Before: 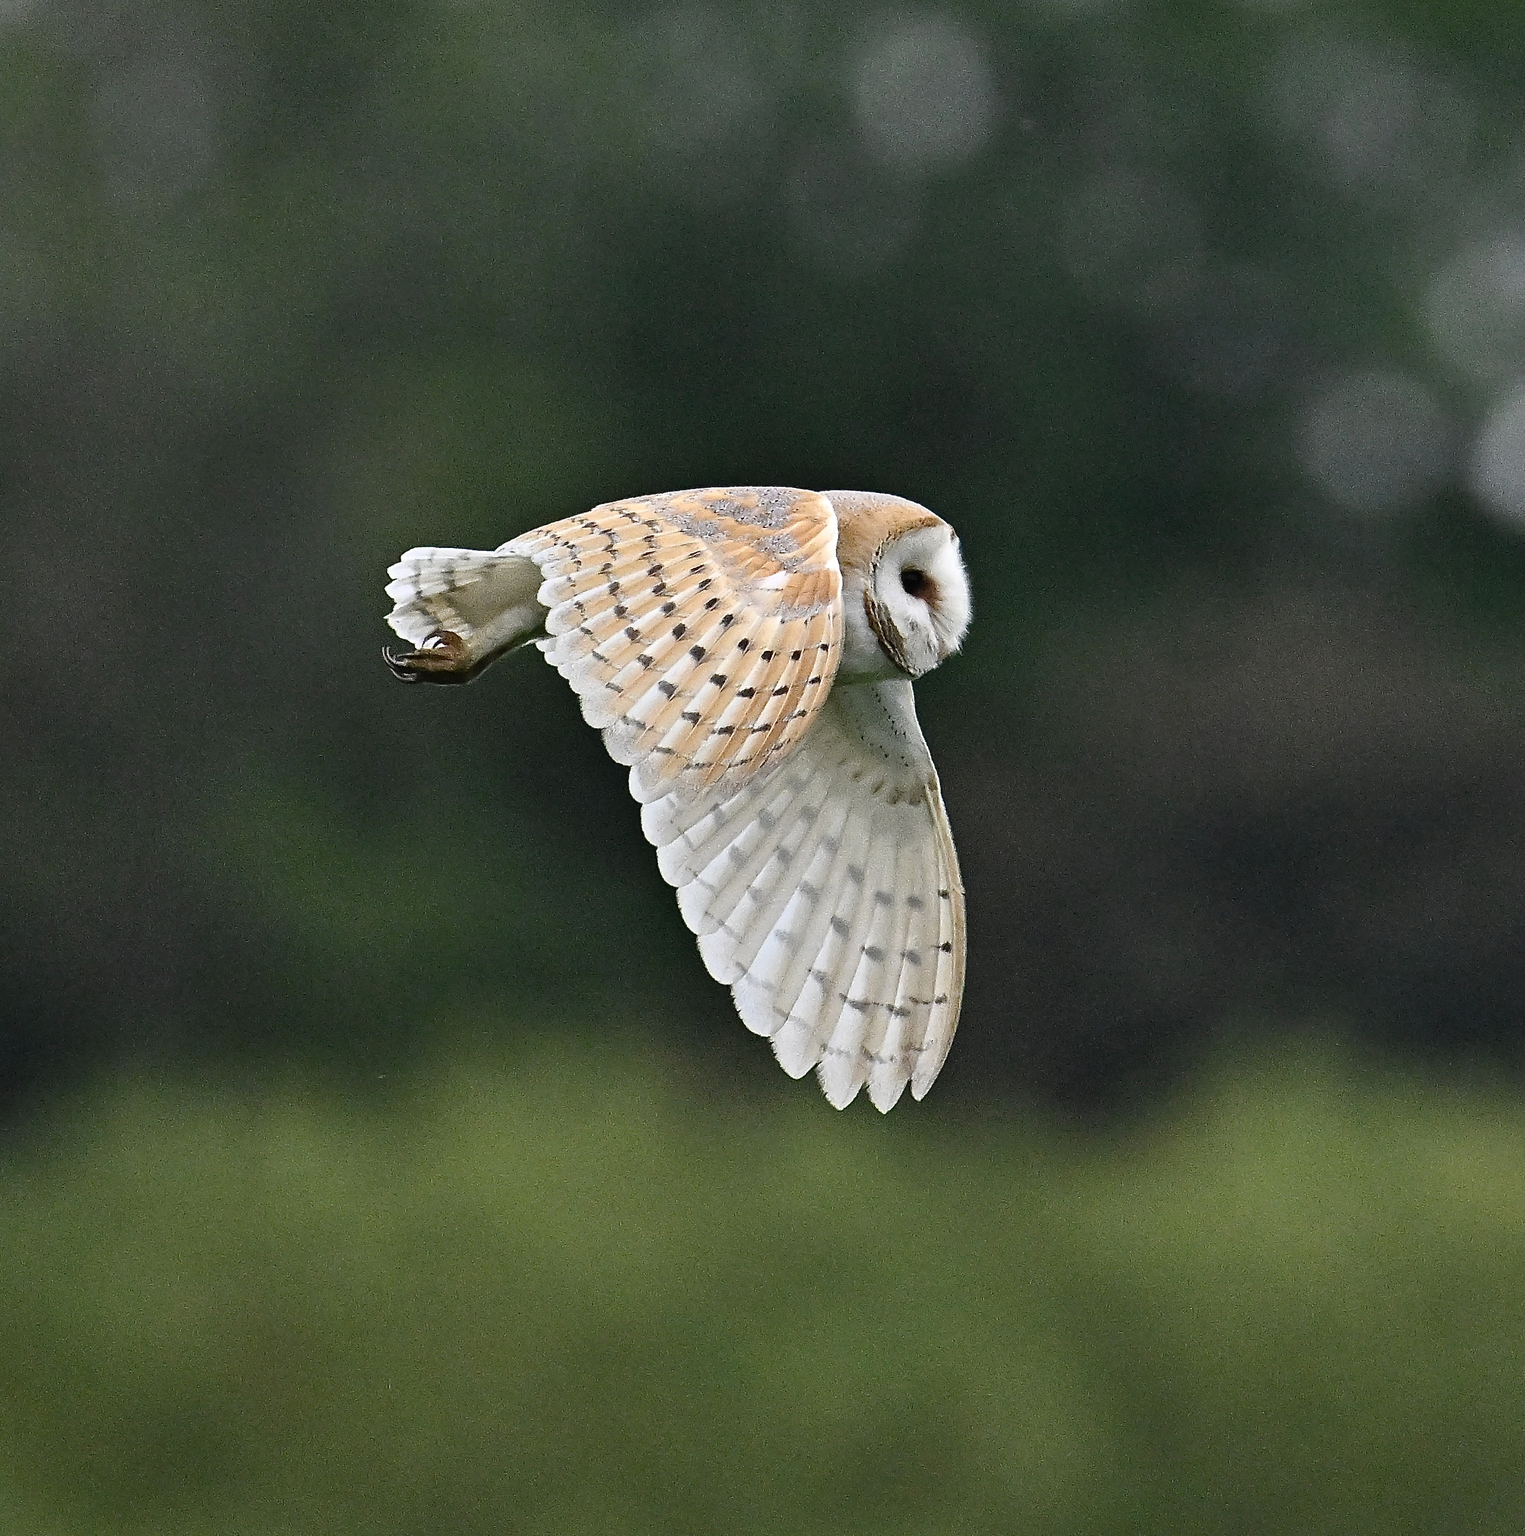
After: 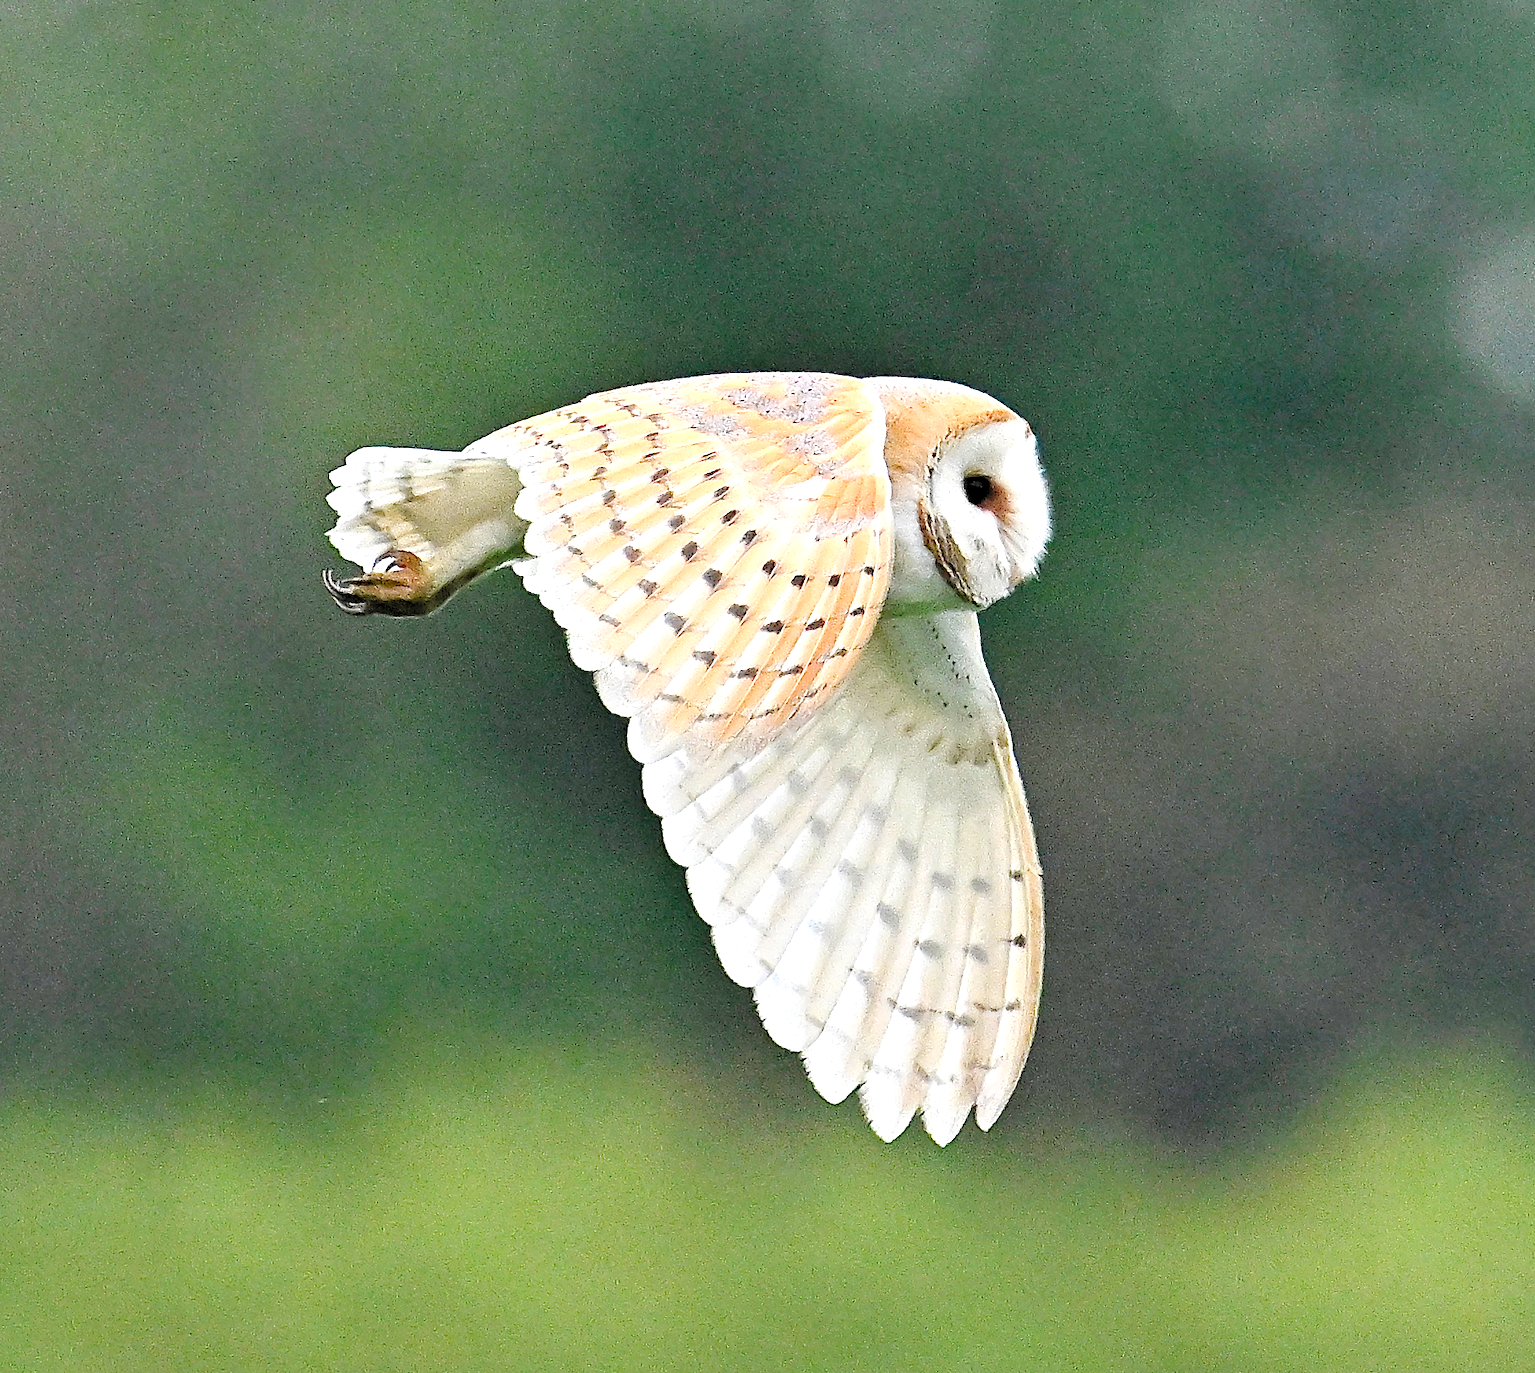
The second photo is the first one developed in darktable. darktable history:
exposure: black level correction 0, exposure 0.694 EV, compensate highlight preservation false
crop: left 7.923%, top 12.091%, right 10.473%, bottom 15.479%
levels: levels [0.072, 0.414, 0.976]
